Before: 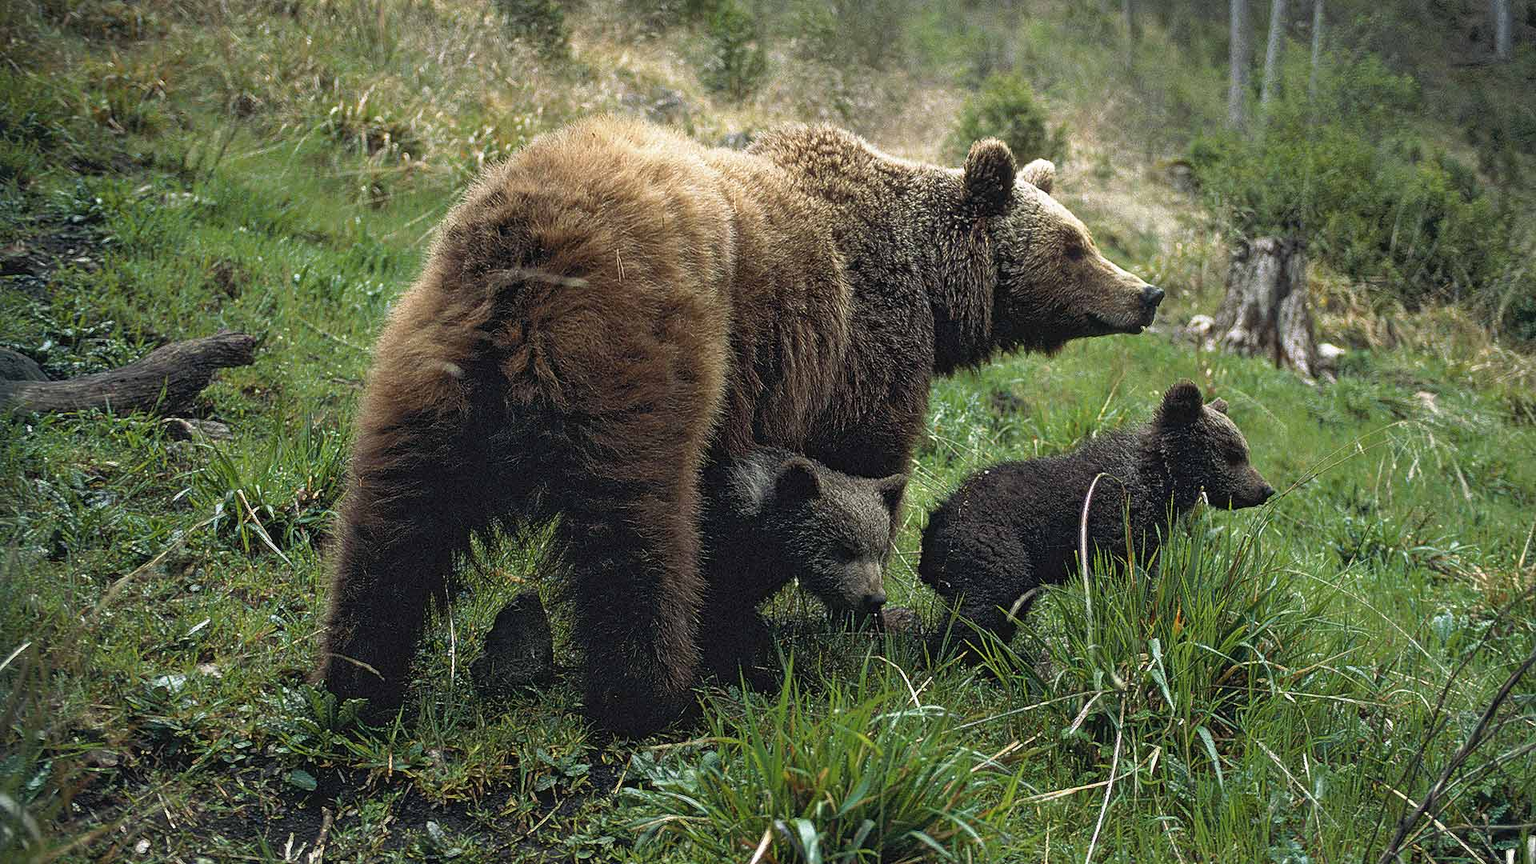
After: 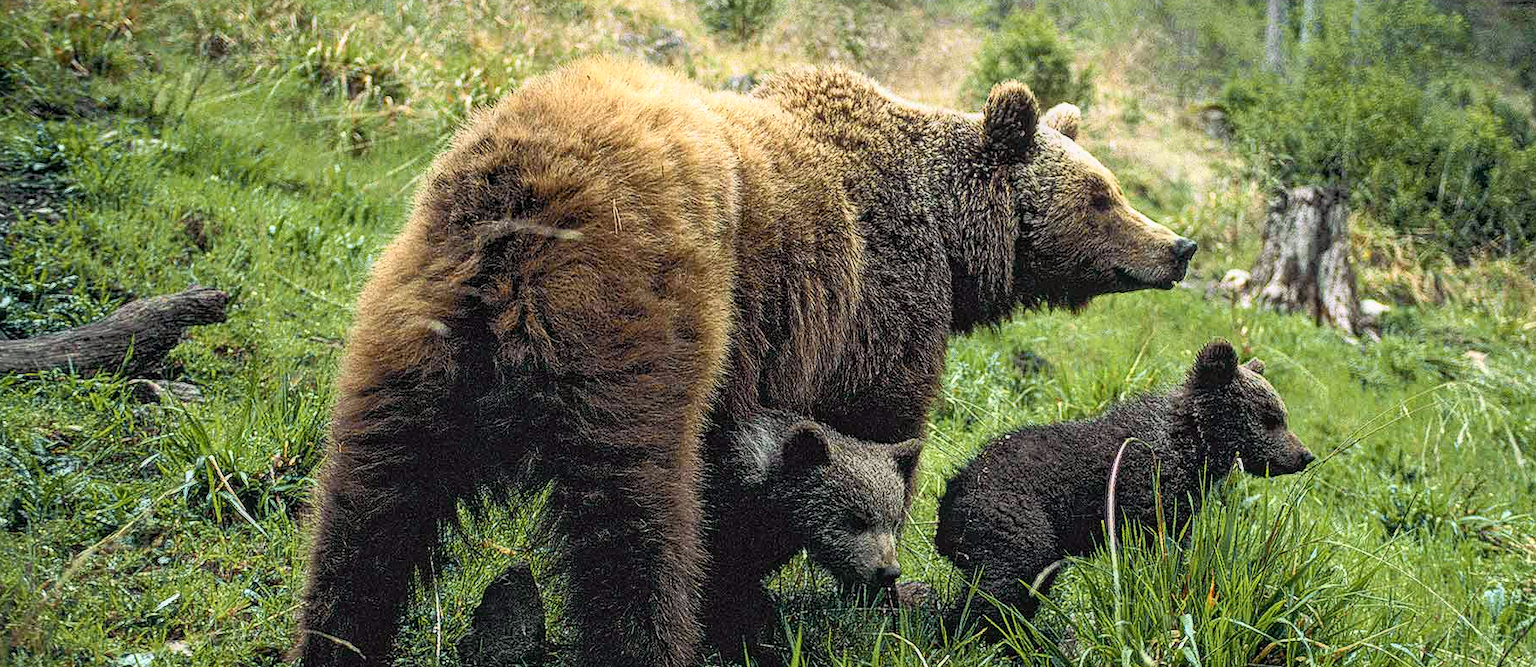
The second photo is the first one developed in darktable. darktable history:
tone curve: curves: ch0 [(0, 0.005) (0.103, 0.097) (0.18, 0.22) (0.4, 0.485) (0.5, 0.612) (0.668, 0.787) (0.823, 0.894) (1, 0.971)]; ch1 [(0, 0) (0.172, 0.123) (0.324, 0.253) (0.396, 0.388) (0.478, 0.461) (0.499, 0.498) (0.522, 0.528) (0.618, 0.649) (0.753, 0.821) (1, 1)]; ch2 [(0, 0) (0.411, 0.424) (0.496, 0.501) (0.515, 0.514) (0.555, 0.585) (0.641, 0.69) (1, 1)], color space Lab, independent channels, preserve colors none
local contrast: on, module defaults
crop: left 2.737%, top 7.287%, right 3.421%, bottom 20.179%
